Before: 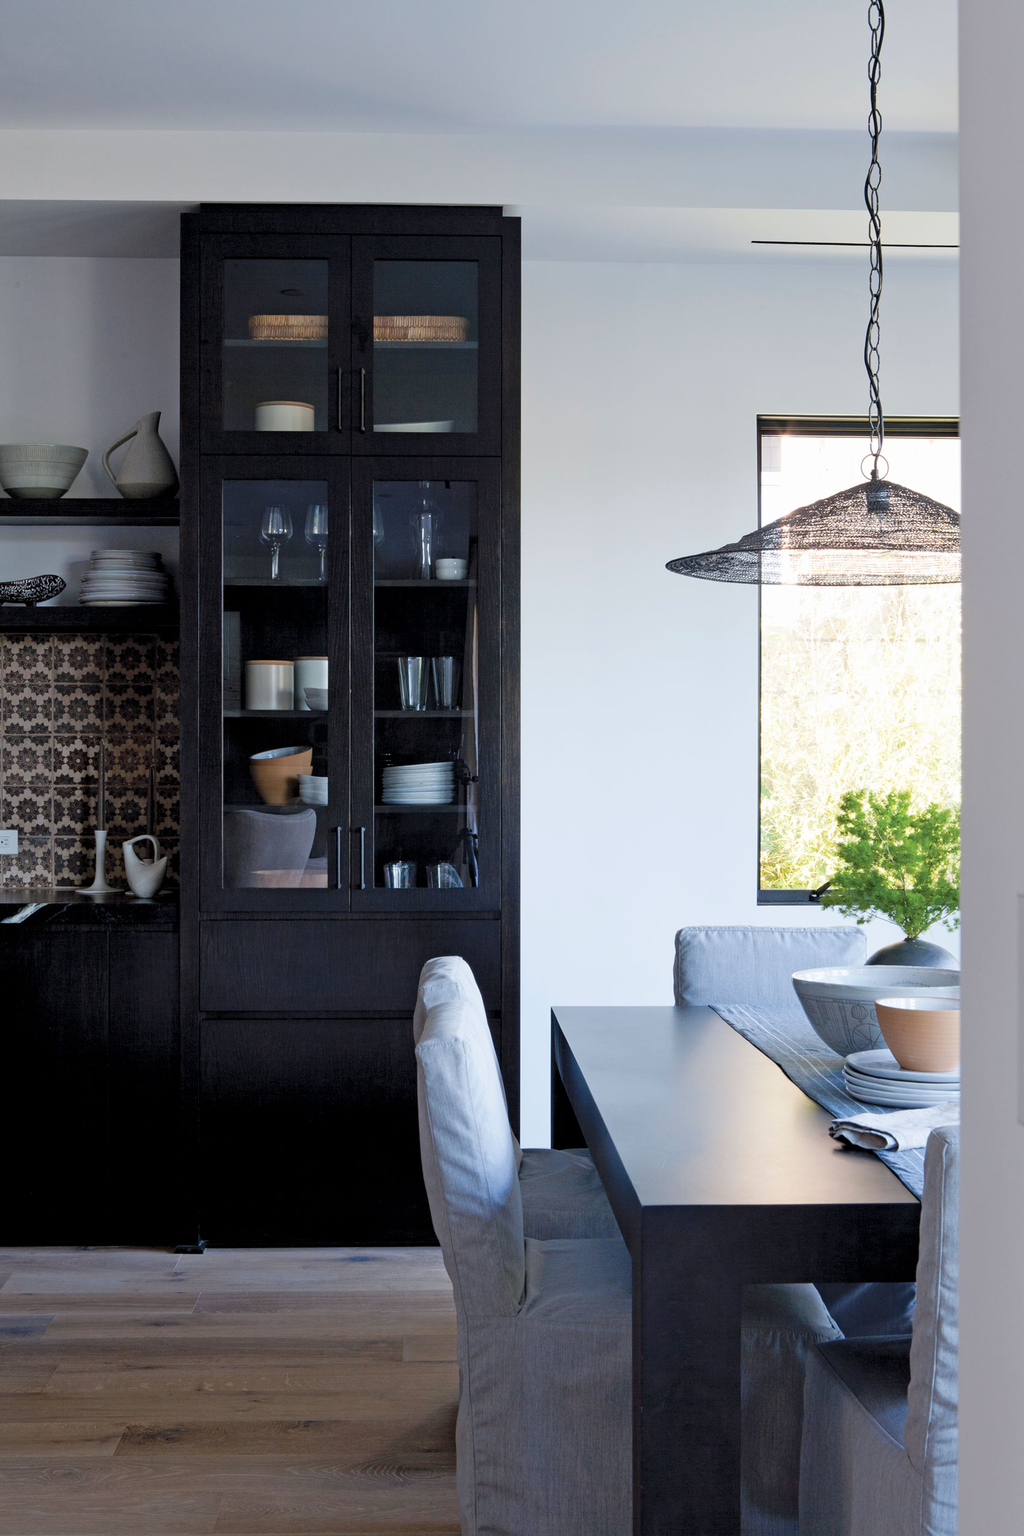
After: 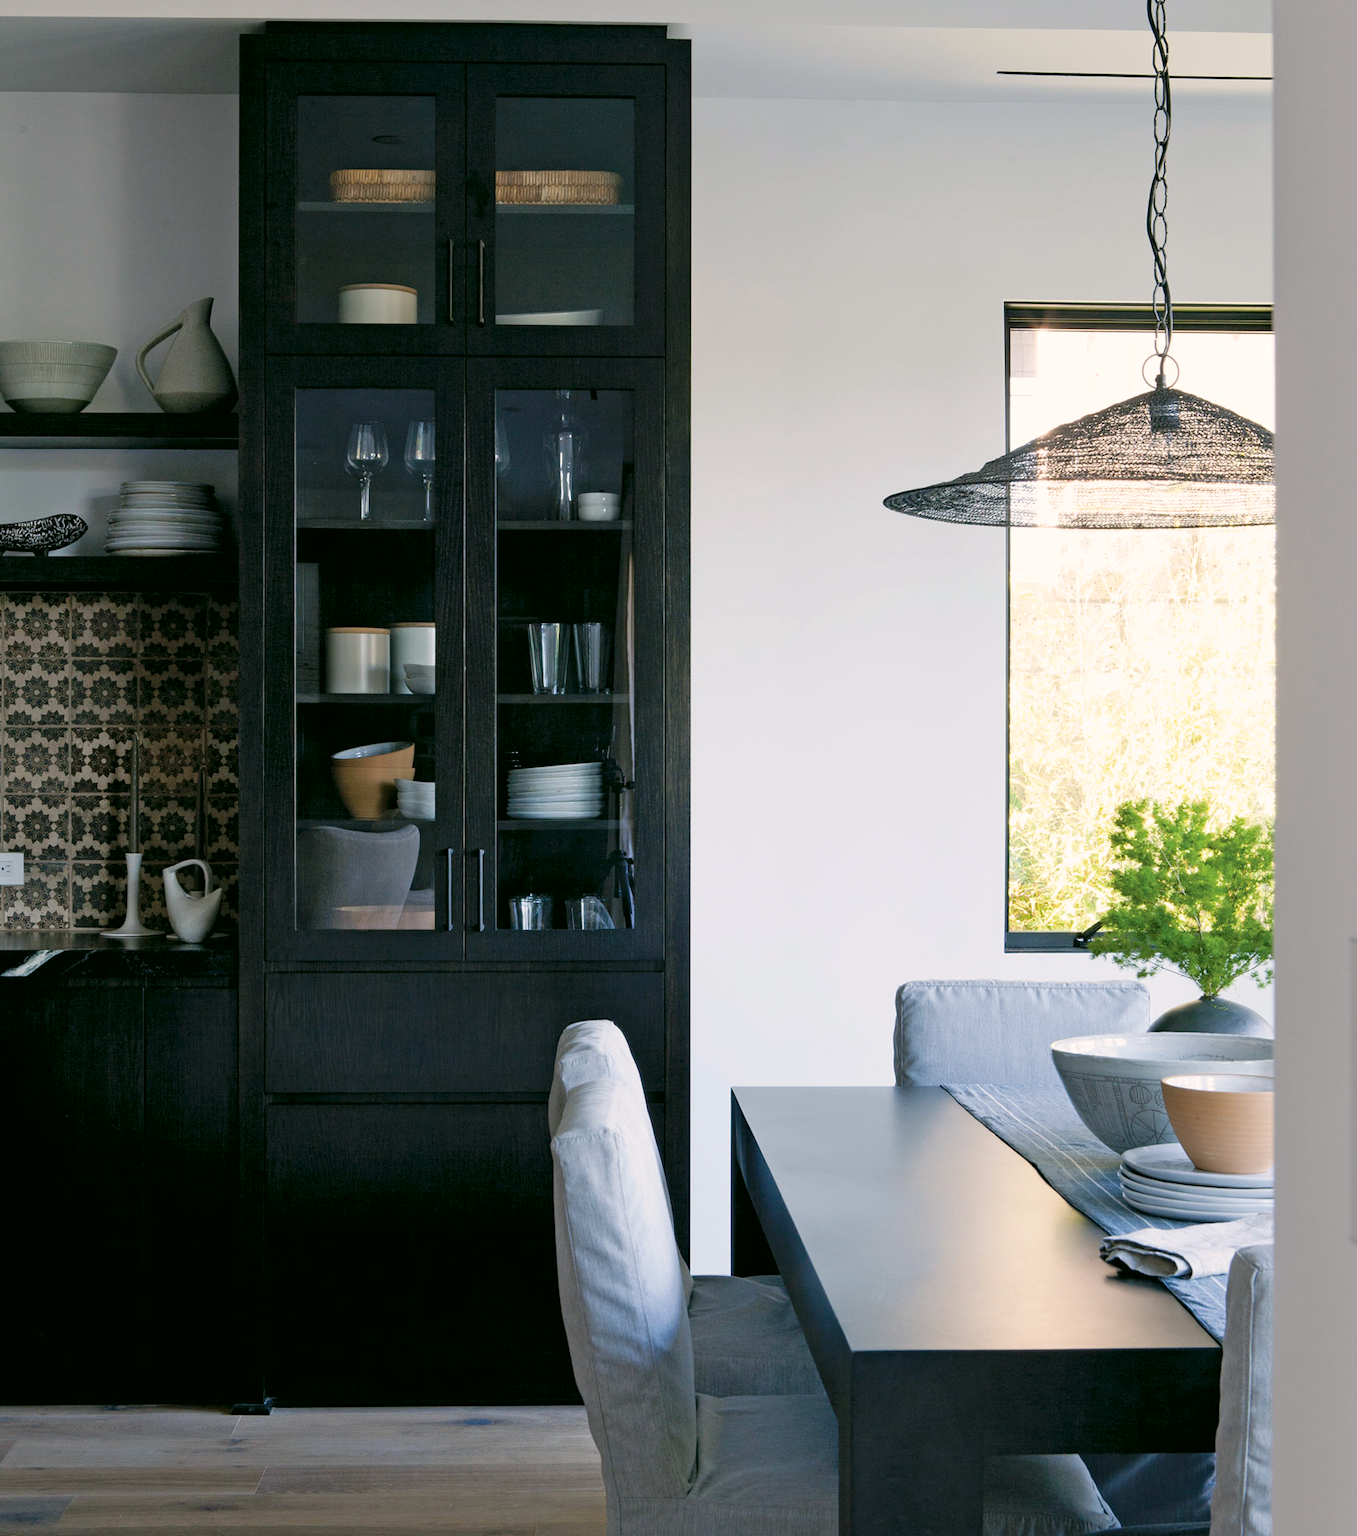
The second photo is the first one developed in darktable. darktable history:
color correction: highlights a* 4.5, highlights b* 4.96, shadows a* -8.33, shadows b* 5.02
crop and rotate: top 12.222%, bottom 12.378%
